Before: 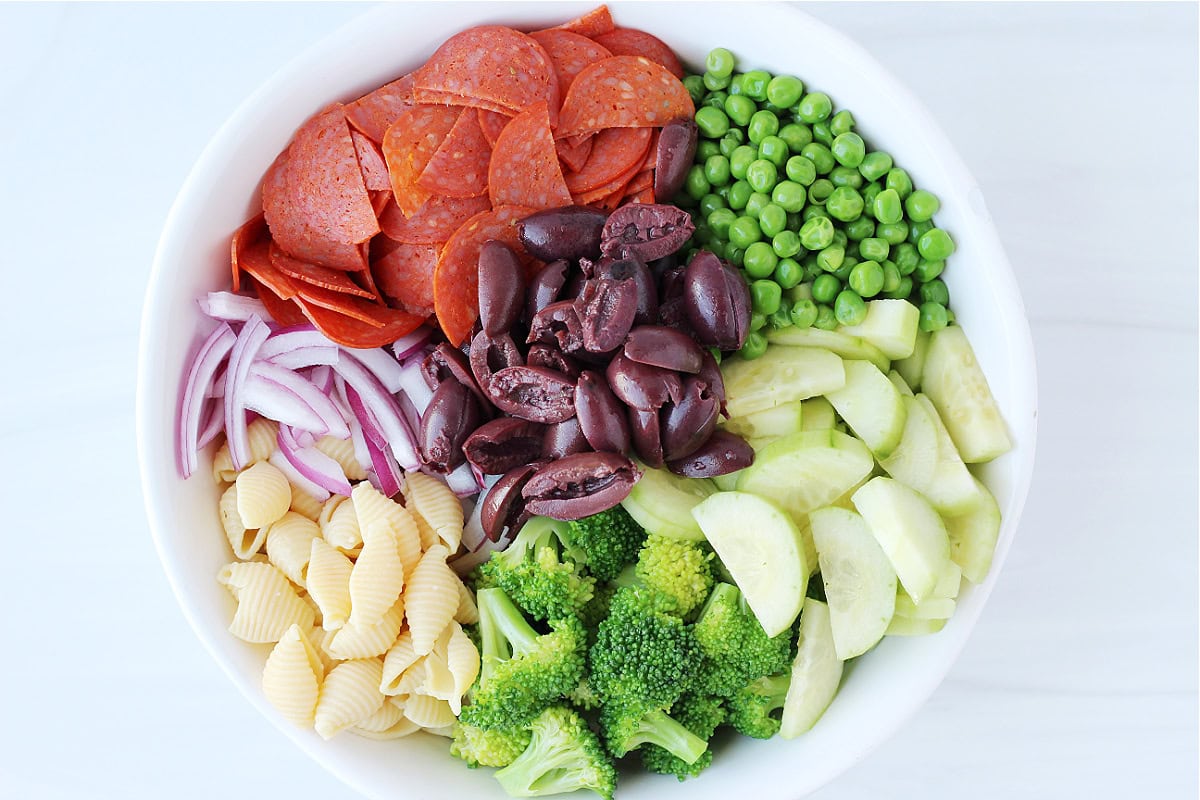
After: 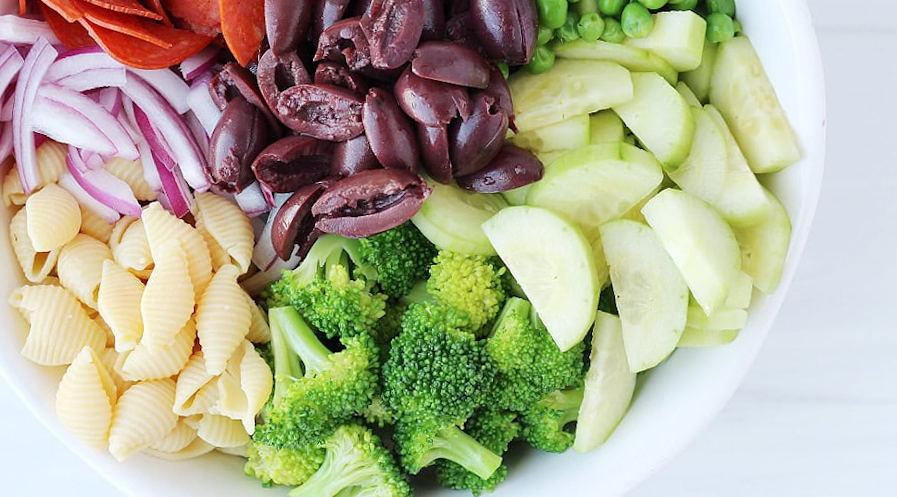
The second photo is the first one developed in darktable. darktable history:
rotate and perspective: rotation -1°, crop left 0.011, crop right 0.989, crop top 0.025, crop bottom 0.975
crop and rotate: left 17.299%, top 35.115%, right 7.015%, bottom 1.024%
